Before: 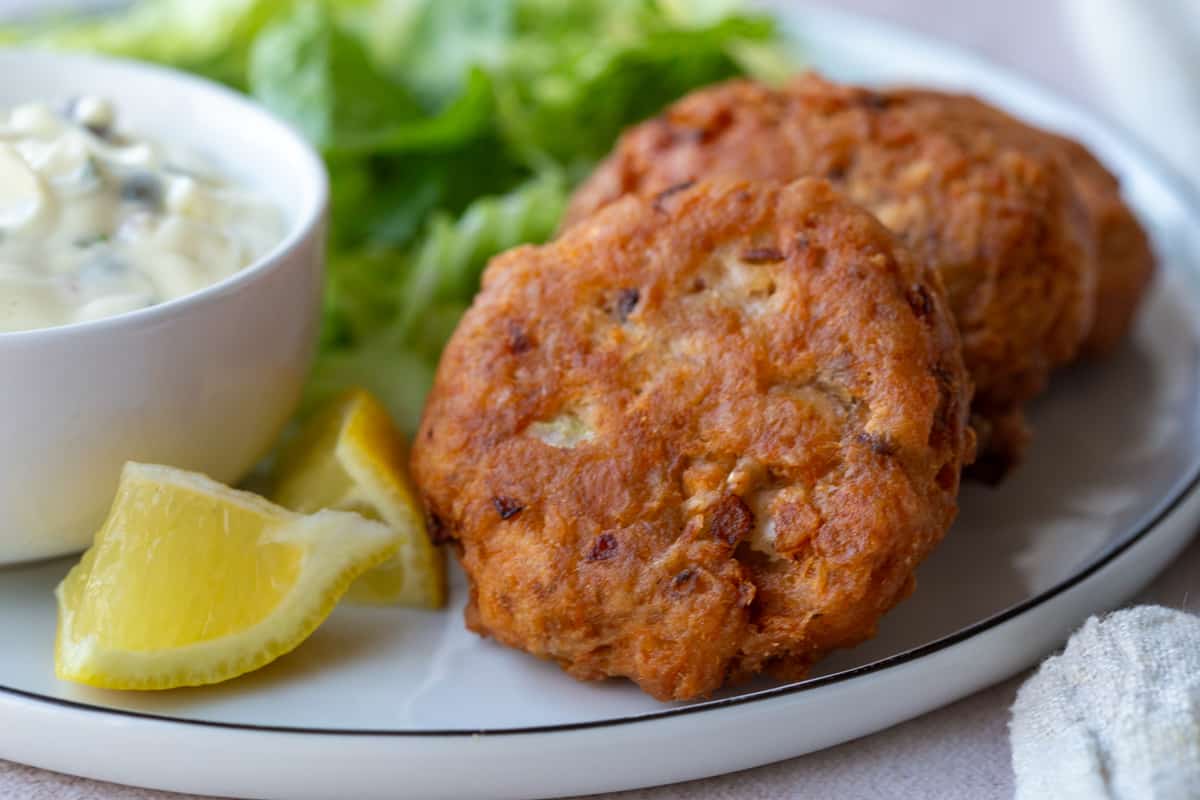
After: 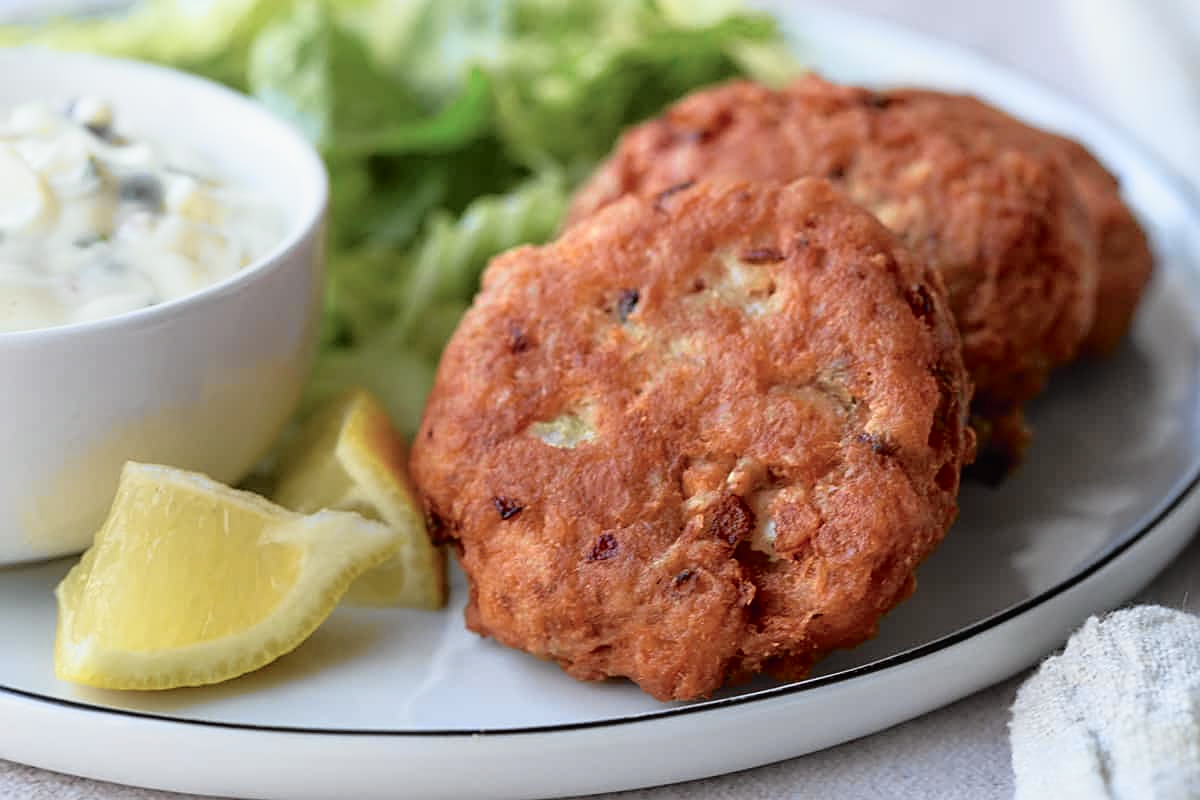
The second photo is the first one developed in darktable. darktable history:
tone curve: curves: ch0 [(0, 0.009) (0.105, 0.08) (0.195, 0.18) (0.283, 0.316) (0.384, 0.434) (0.485, 0.531) (0.638, 0.69) (0.81, 0.872) (1, 0.977)]; ch1 [(0, 0) (0.161, 0.092) (0.35, 0.33) (0.379, 0.401) (0.456, 0.469) (0.502, 0.5) (0.525, 0.514) (0.586, 0.604) (0.642, 0.645) (0.858, 0.817) (1, 0.942)]; ch2 [(0, 0) (0.371, 0.362) (0.437, 0.437) (0.48, 0.49) (0.53, 0.515) (0.56, 0.571) (0.622, 0.606) (0.881, 0.795) (1, 0.929)], color space Lab, independent channels, preserve colors none
sharpen: on, module defaults
